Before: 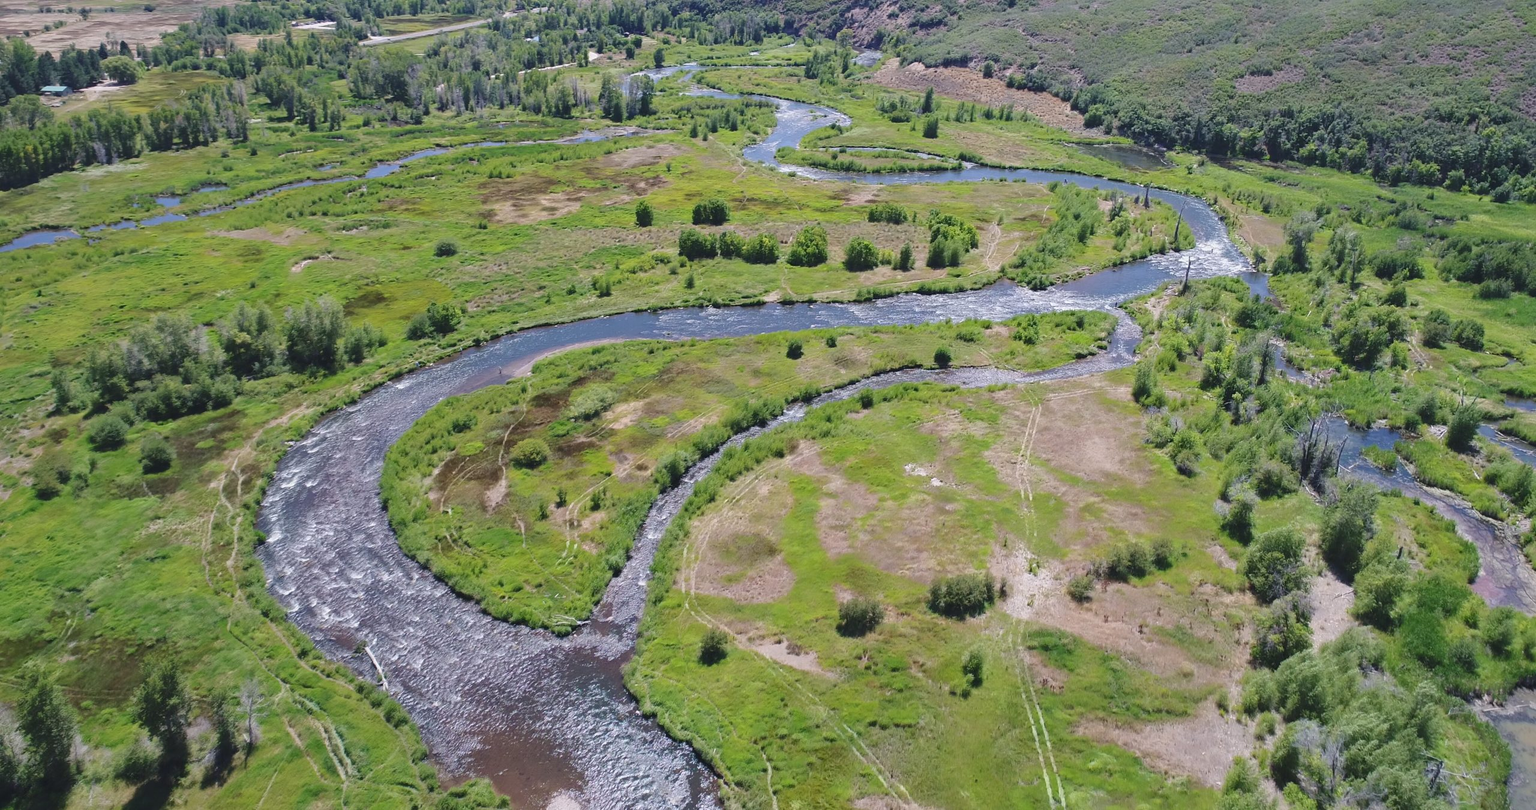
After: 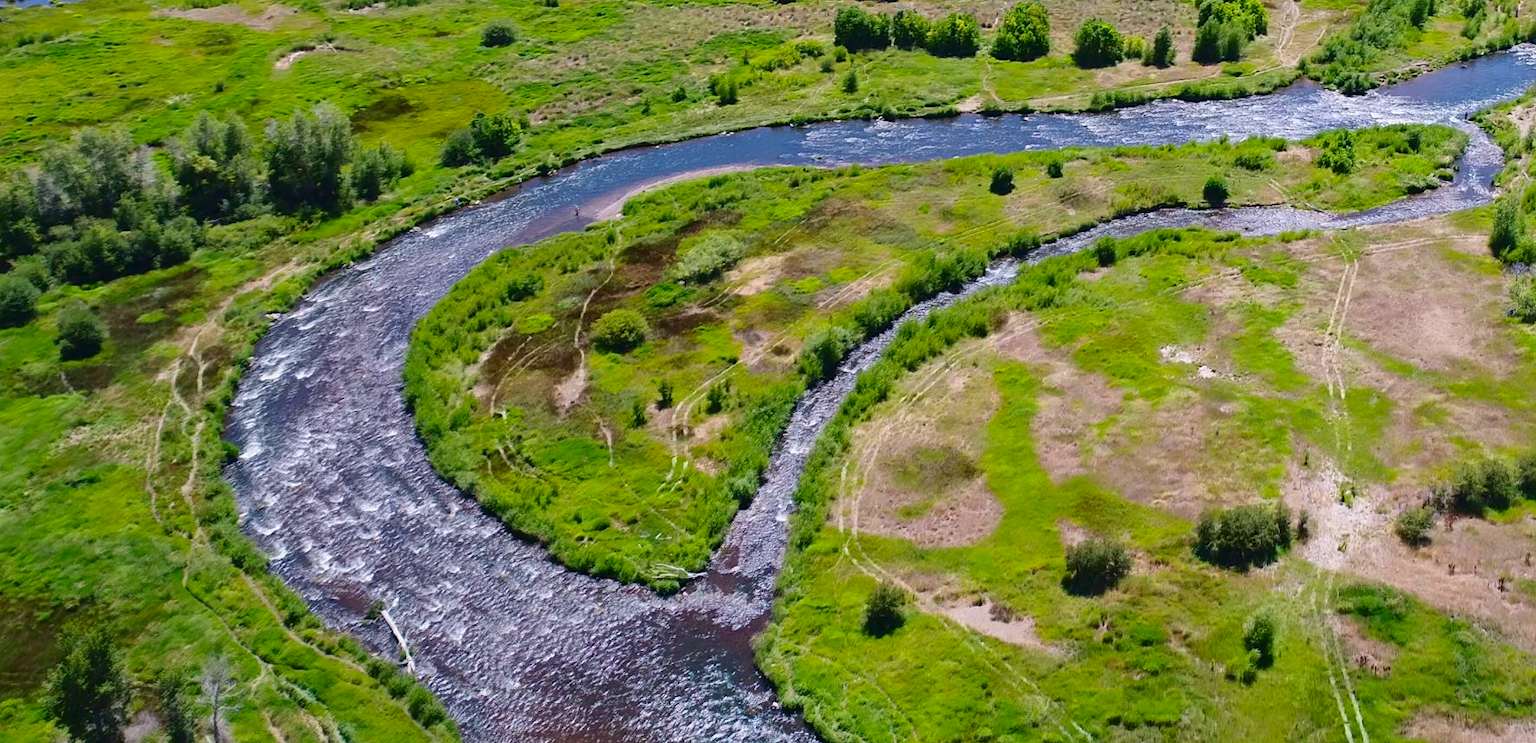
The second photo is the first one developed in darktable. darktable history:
crop: left 6.598%, top 27.753%, right 24.125%, bottom 8.688%
color correction: highlights b* -0.031
color balance rgb: perceptual saturation grading › global saturation 19.935%, perceptual brilliance grading › global brilliance 2.56%, perceptual brilliance grading › highlights -2.701%, perceptual brilliance grading › shadows 3.536%, global vibrance 20%
contrast brightness saturation: contrast 0.196, brightness -0.112, saturation 0.097
